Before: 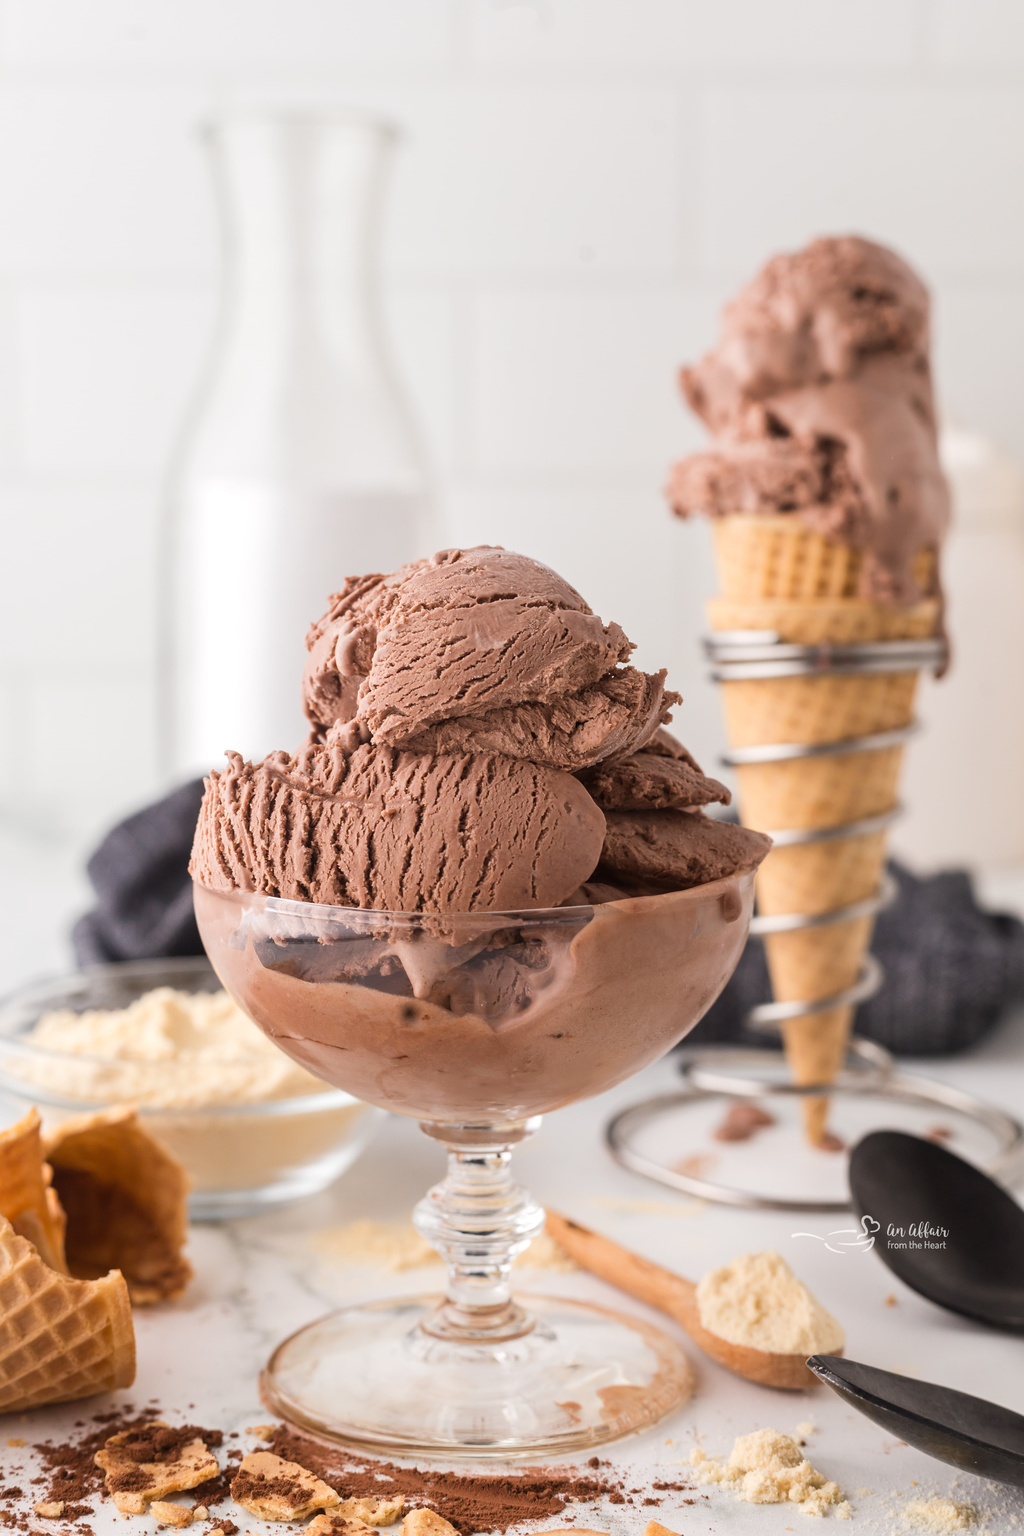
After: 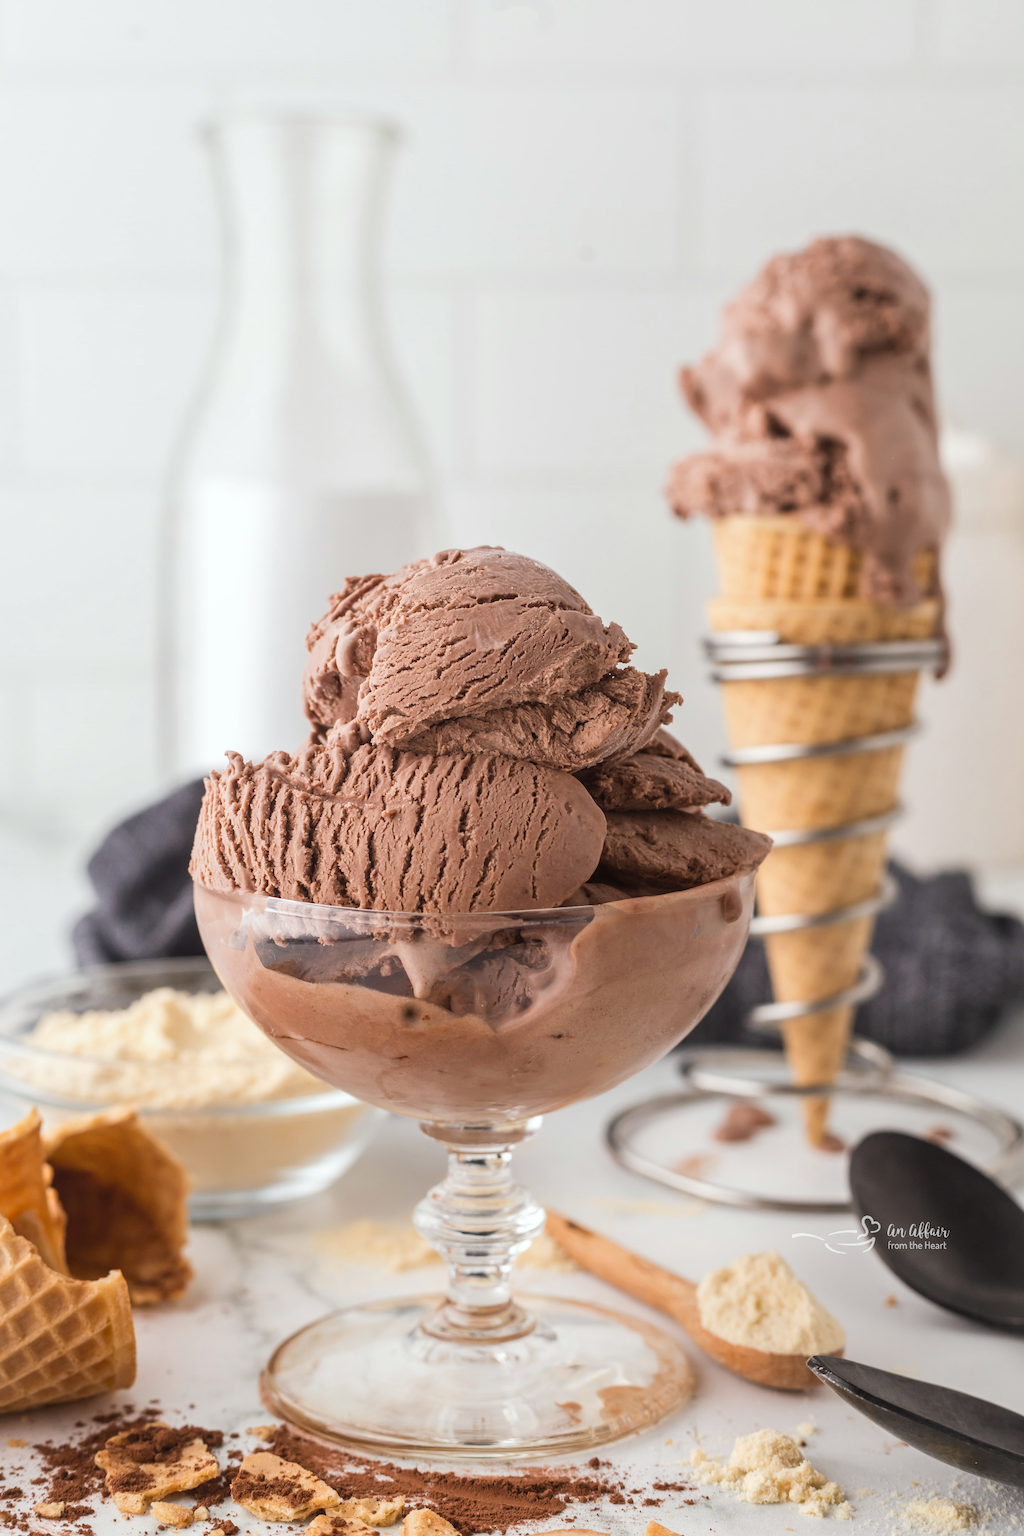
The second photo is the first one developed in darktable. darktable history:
local contrast: detail 110%
white balance: red 0.978, blue 0.999
